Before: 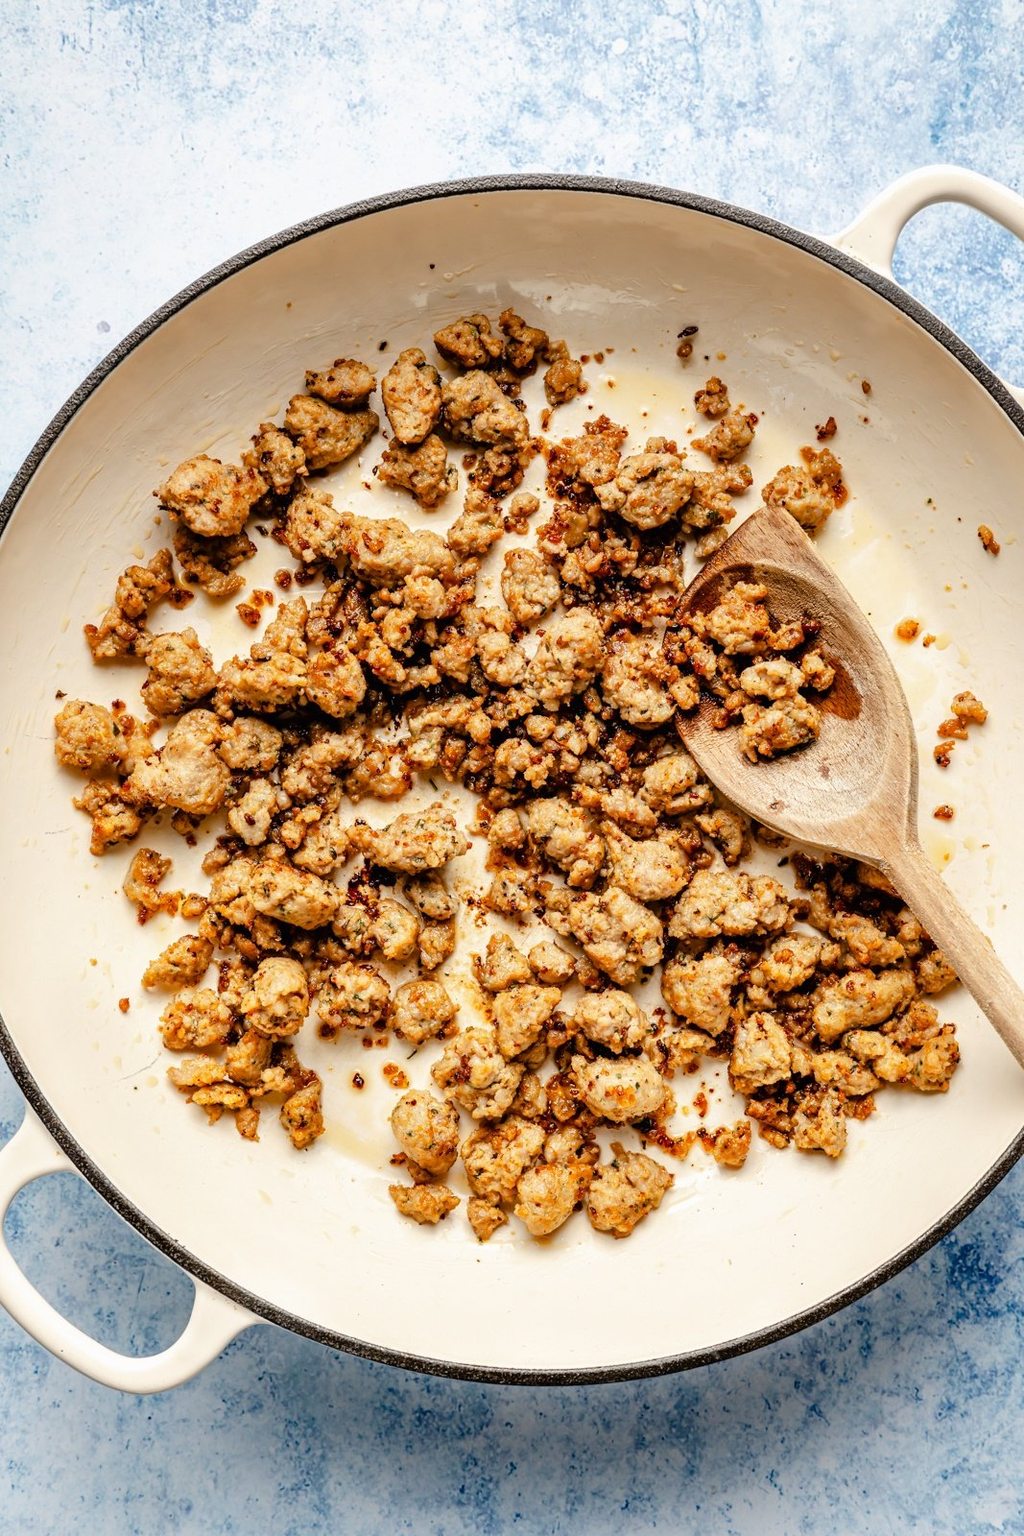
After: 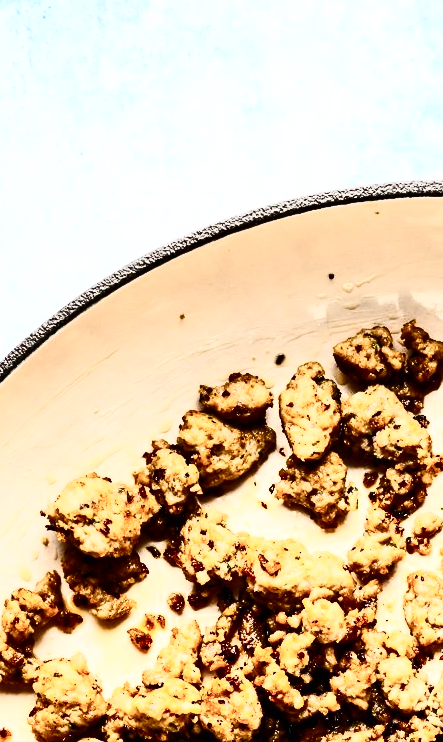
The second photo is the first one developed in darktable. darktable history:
crop and rotate: left 11.175%, top 0.081%, right 47.292%, bottom 53.53%
contrast brightness saturation: contrast 0.918, brightness 0.192
color balance rgb: shadows lift › chroma 2.033%, shadows lift › hue 247.72°, perceptual saturation grading › global saturation 0.843%, global vibrance 20%
exposure: exposure -0.01 EV, compensate highlight preservation false
